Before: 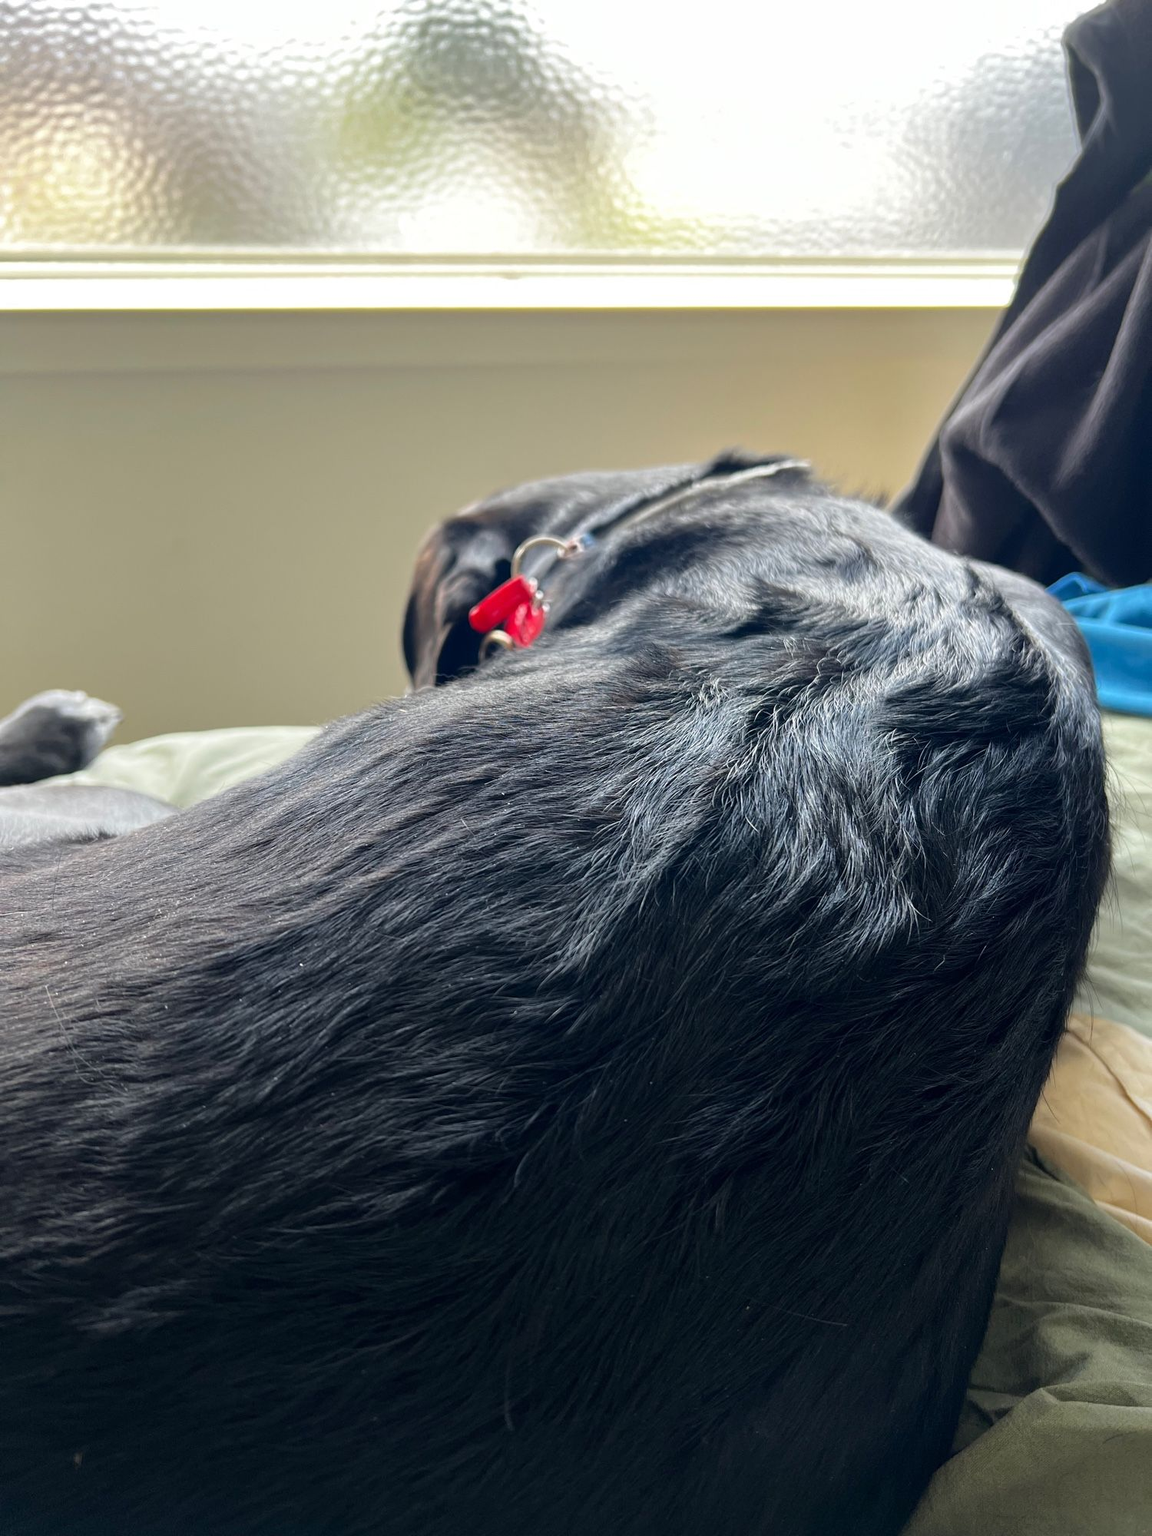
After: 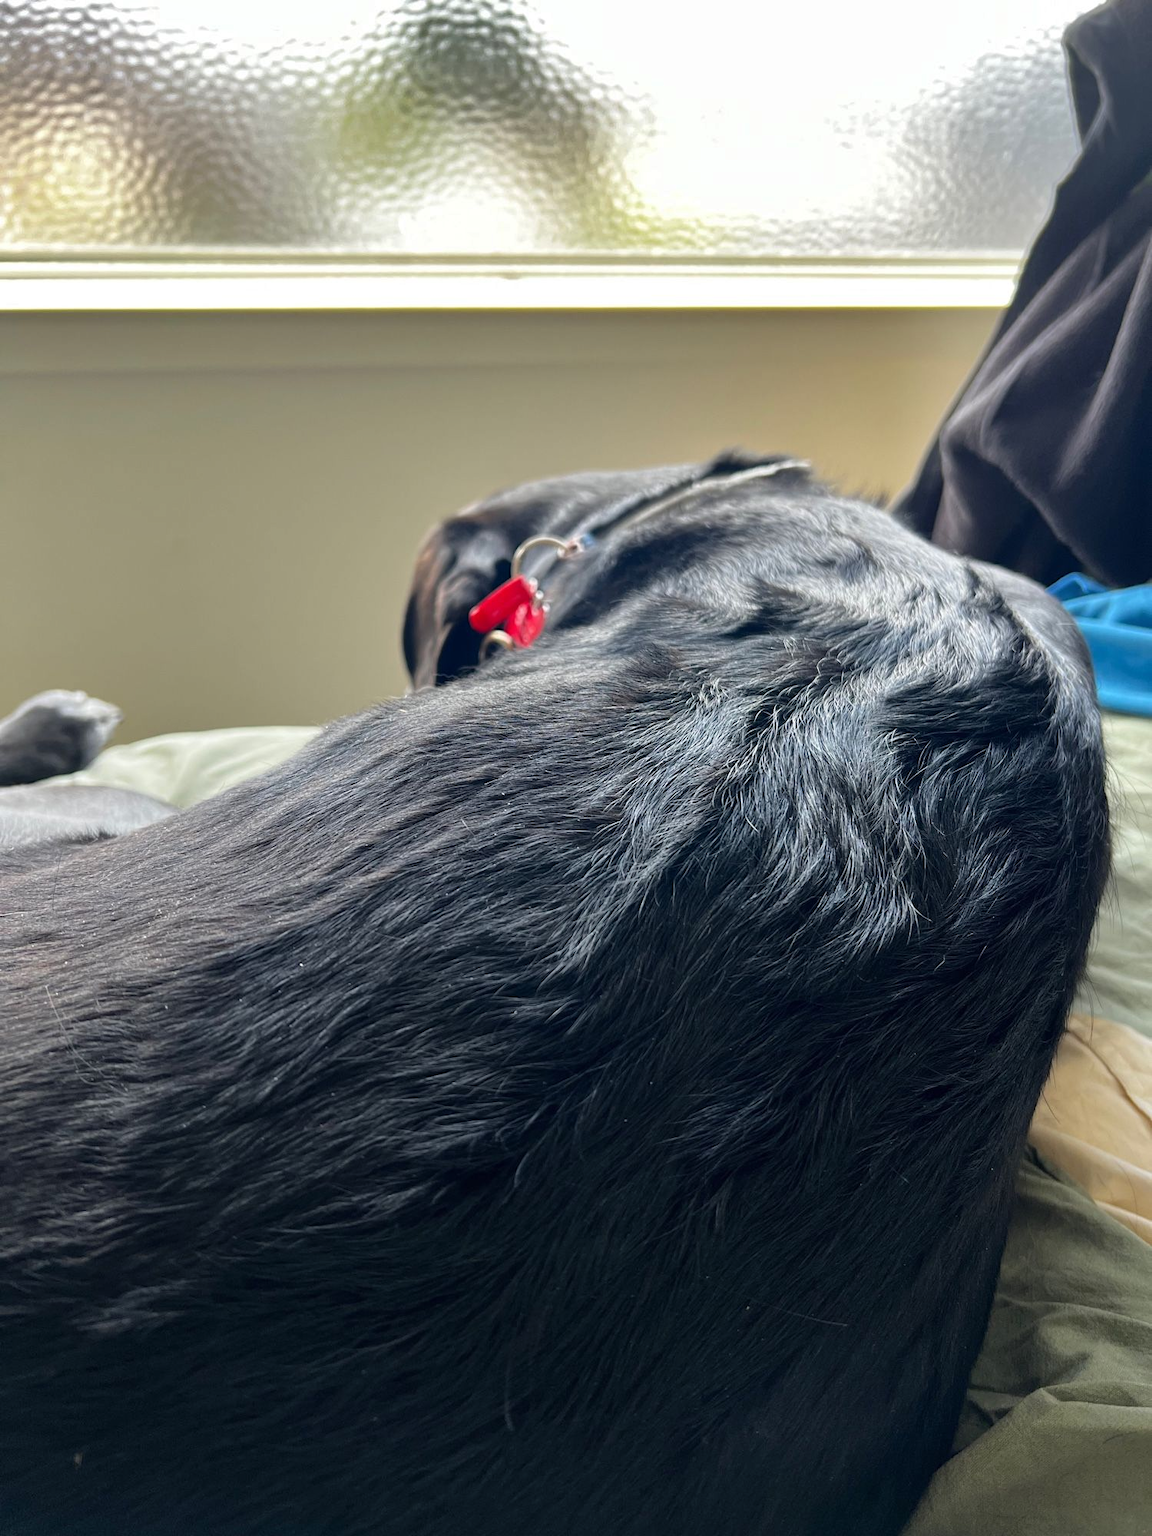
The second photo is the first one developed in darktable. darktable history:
shadows and highlights: shadows 25.66, highlights -48.15, soften with gaussian
